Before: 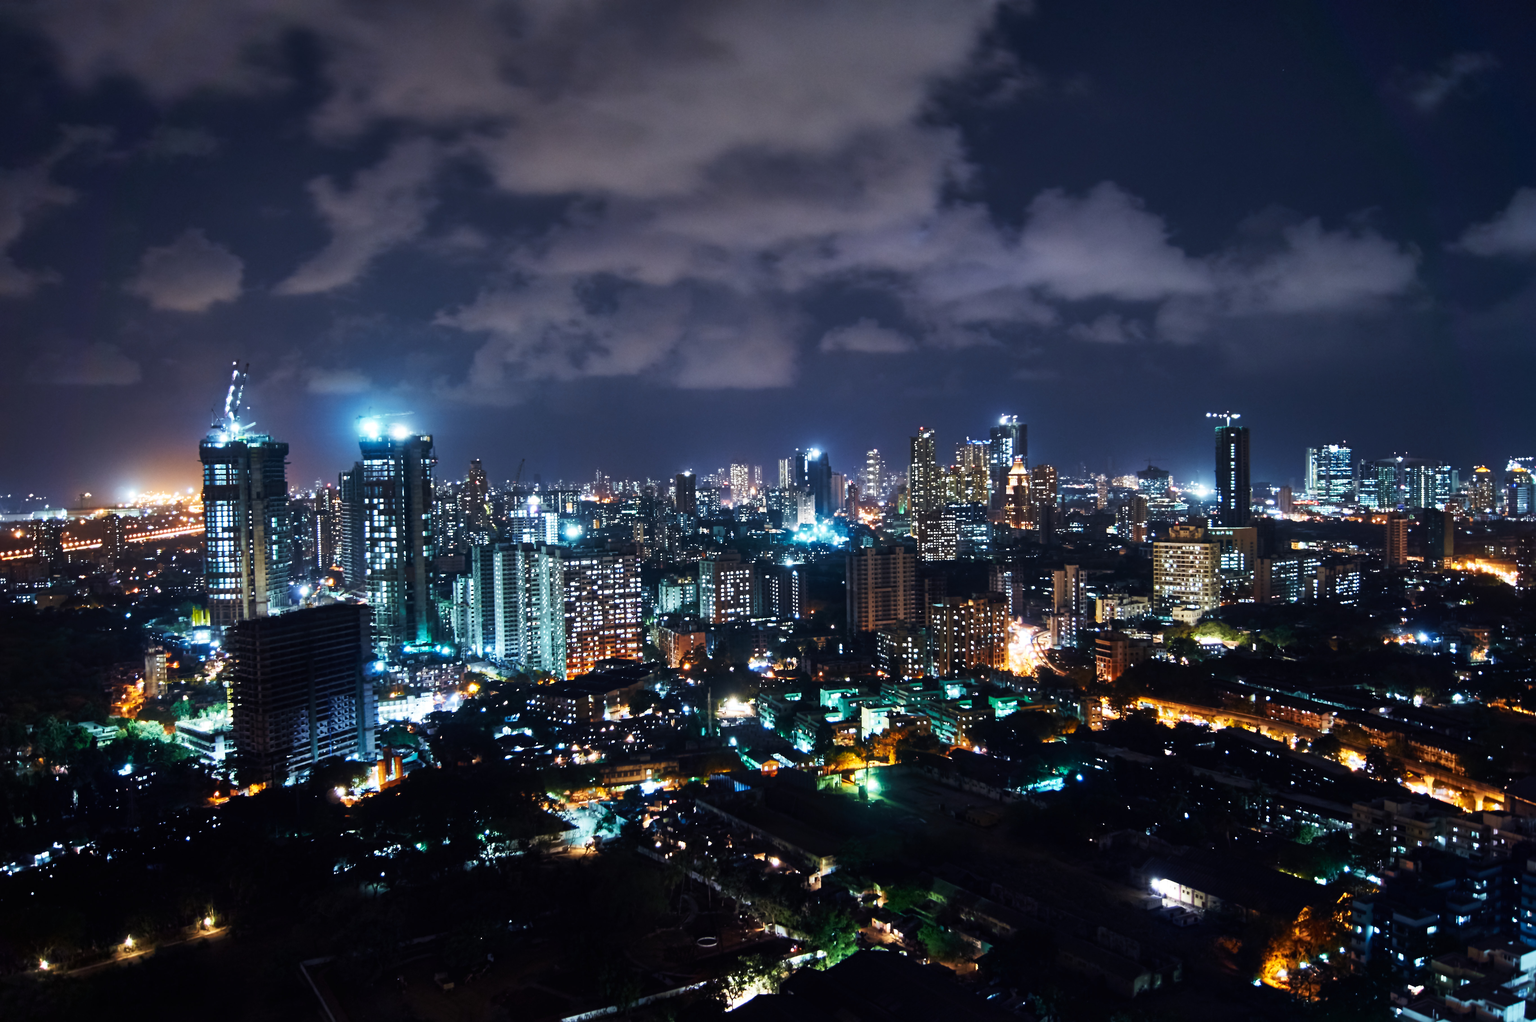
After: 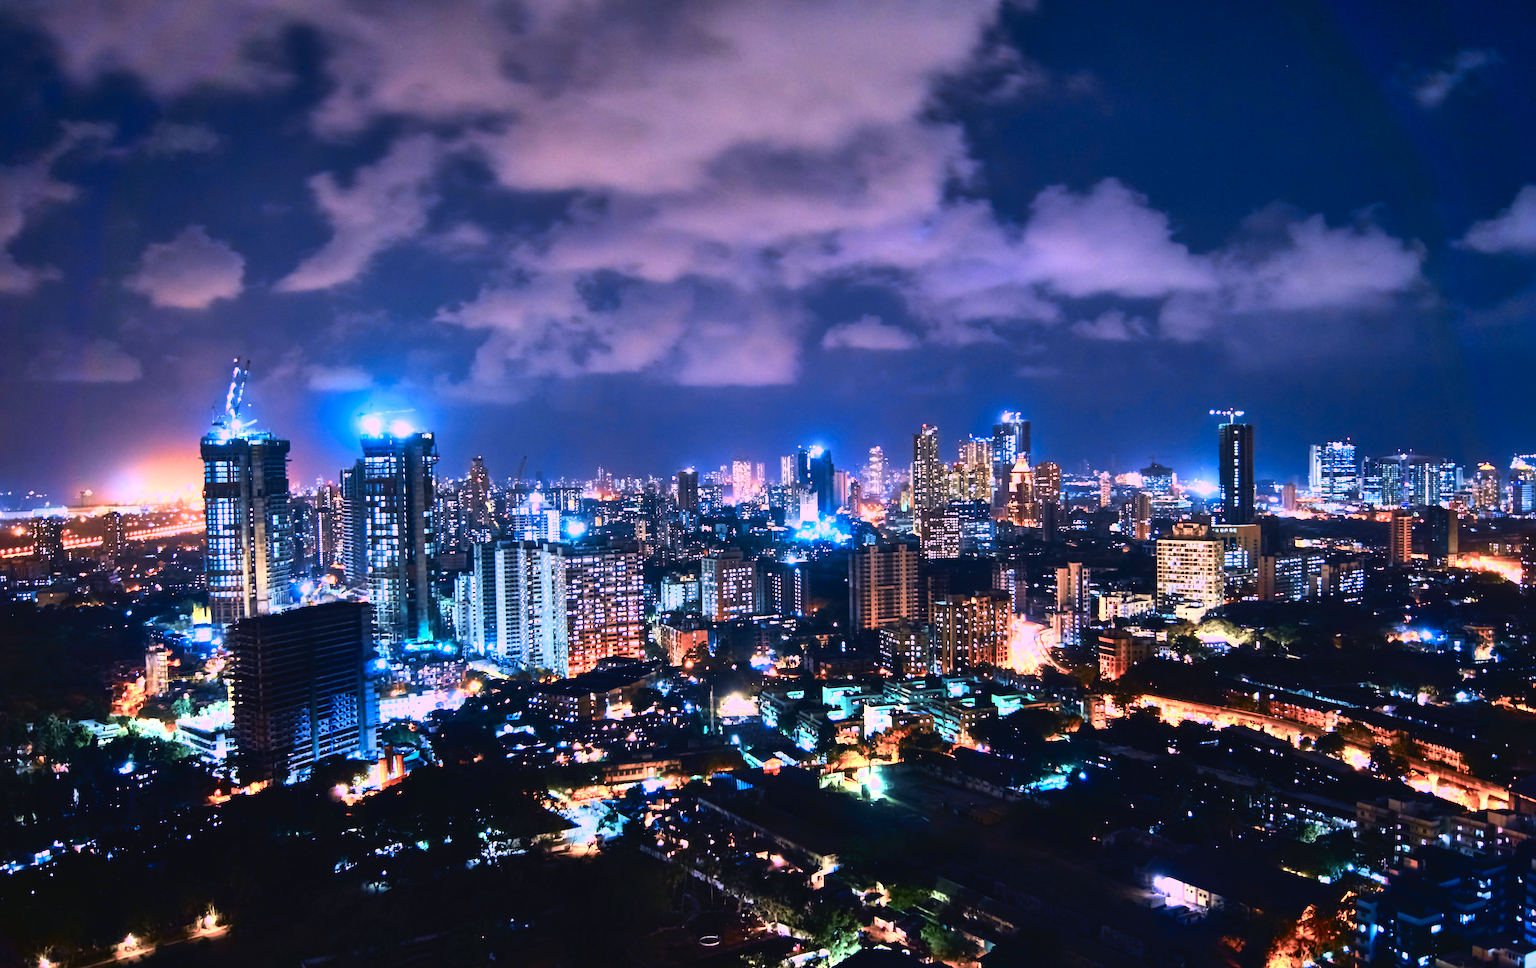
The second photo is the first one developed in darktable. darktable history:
shadows and highlights: radius 125.46, shadows 30.51, highlights -30.51, low approximation 0.01, soften with gaussian
exposure: black level correction 0, exposure 0.7 EV, compensate exposure bias true, compensate highlight preservation false
color zones: curves: ch0 [(0, 0.473) (0.001, 0.473) (0.226, 0.548) (0.4, 0.589) (0.525, 0.54) (0.728, 0.403) (0.999, 0.473) (1, 0.473)]; ch1 [(0, 0.619) (0.001, 0.619) (0.234, 0.388) (0.4, 0.372) (0.528, 0.422) (0.732, 0.53) (0.999, 0.619) (1, 0.619)]; ch2 [(0, 0.547) (0.001, 0.547) (0.226, 0.45) (0.4, 0.525) (0.525, 0.585) (0.8, 0.511) (0.999, 0.547) (1, 0.547)]
sharpen: amount 0.2
white balance: red 1.188, blue 1.11
crop: top 0.448%, right 0.264%, bottom 5.045%
tone curve: curves: ch0 [(0, 0.023) (0.087, 0.065) (0.184, 0.168) (0.45, 0.54) (0.57, 0.683) (0.706, 0.841) (0.877, 0.948) (1, 0.984)]; ch1 [(0, 0) (0.388, 0.369) (0.447, 0.447) (0.505, 0.5) (0.534, 0.528) (0.57, 0.571) (0.592, 0.602) (0.644, 0.663) (1, 1)]; ch2 [(0, 0) (0.314, 0.223) (0.427, 0.405) (0.492, 0.496) (0.524, 0.547) (0.534, 0.57) (0.583, 0.605) (0.673, 0.667) (1, 1)], color space Lab, independent channels, preserve colors none
